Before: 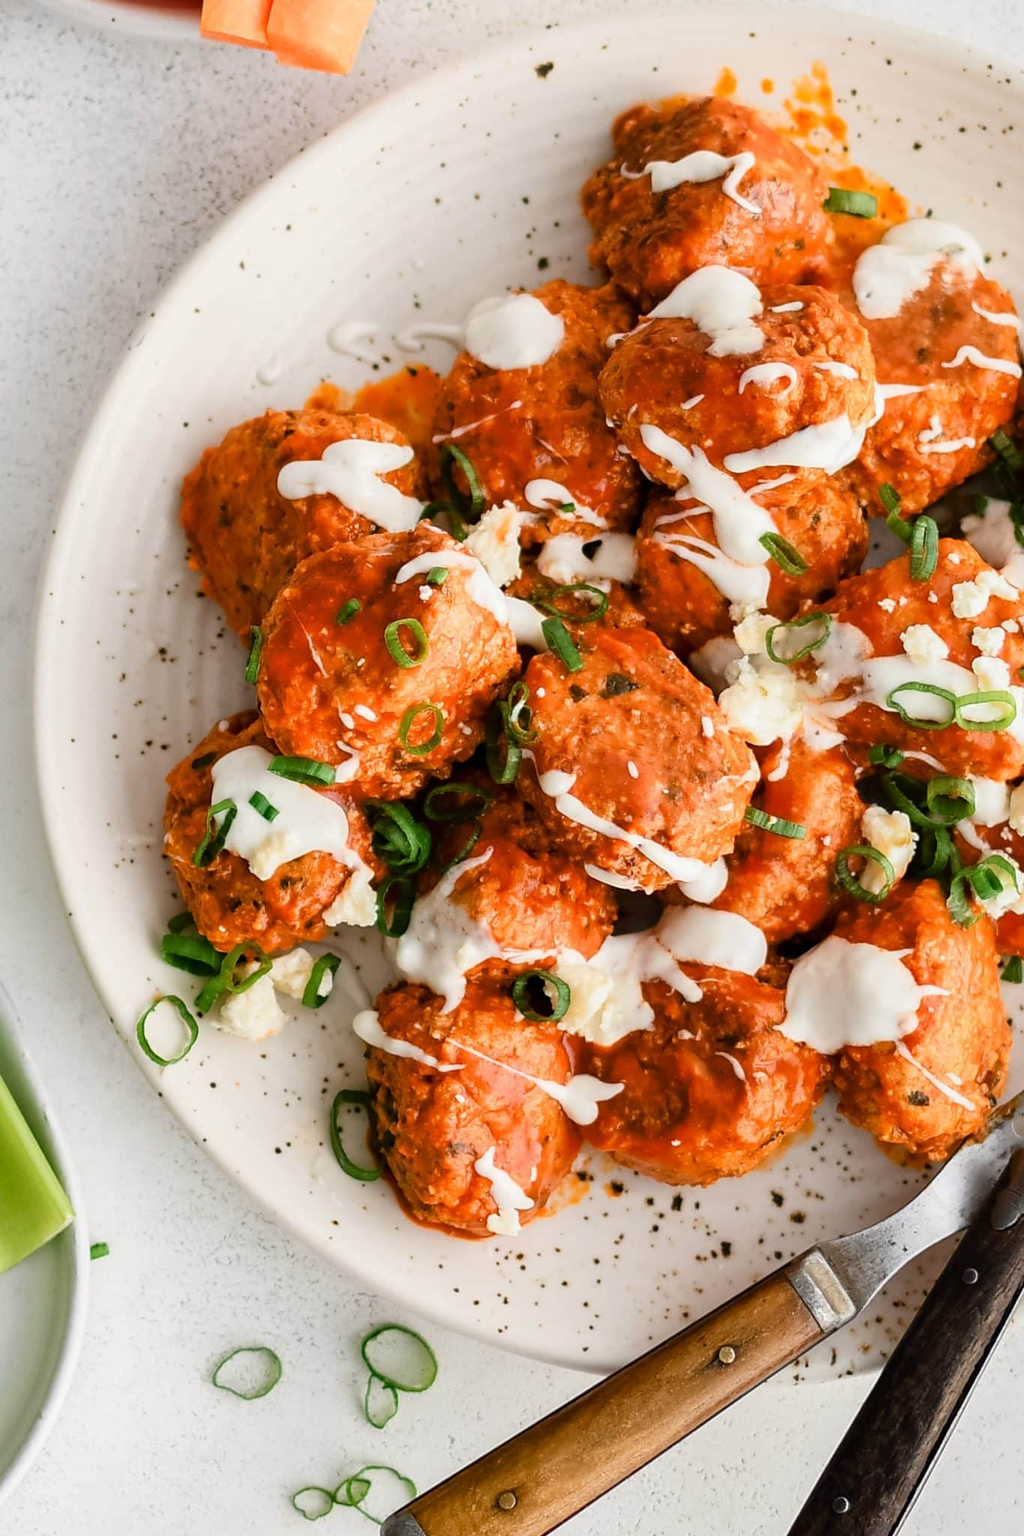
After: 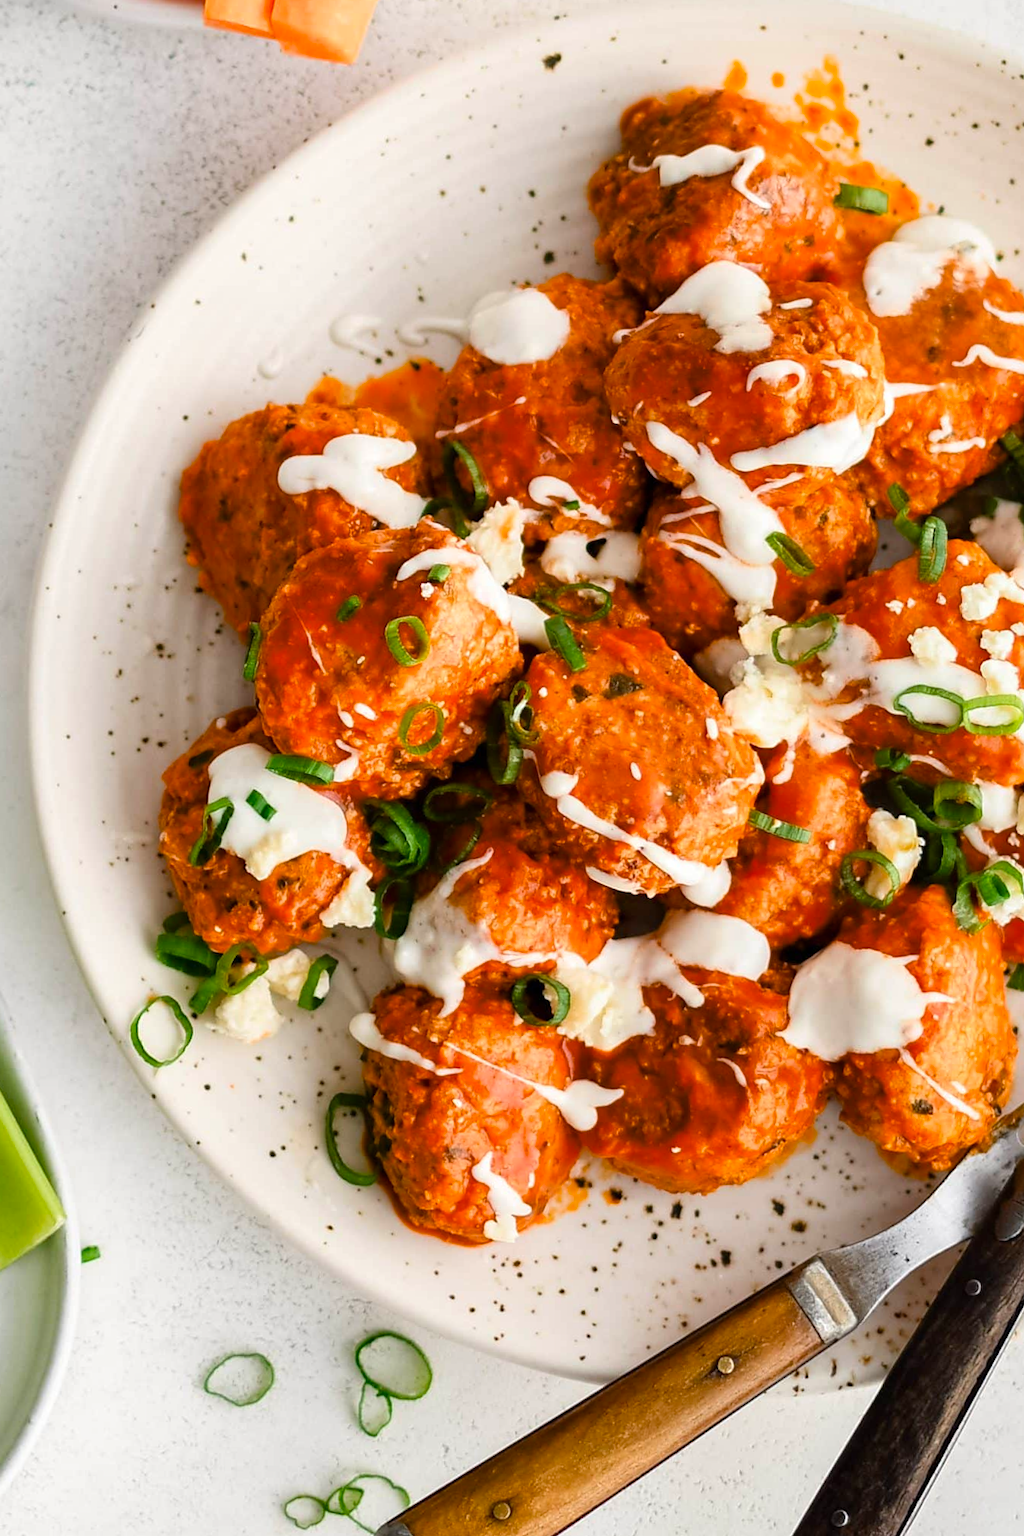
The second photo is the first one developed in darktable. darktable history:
crop and rotate: angle -0.5°
color balance rgb: linear chroma grading › global chroma 10%, perceptual saturation grading › global saturation 5%, perceptual brilliance grading › global brilliance 4%, global vibrance 7%, saturation formula JzAzBz (2021)
